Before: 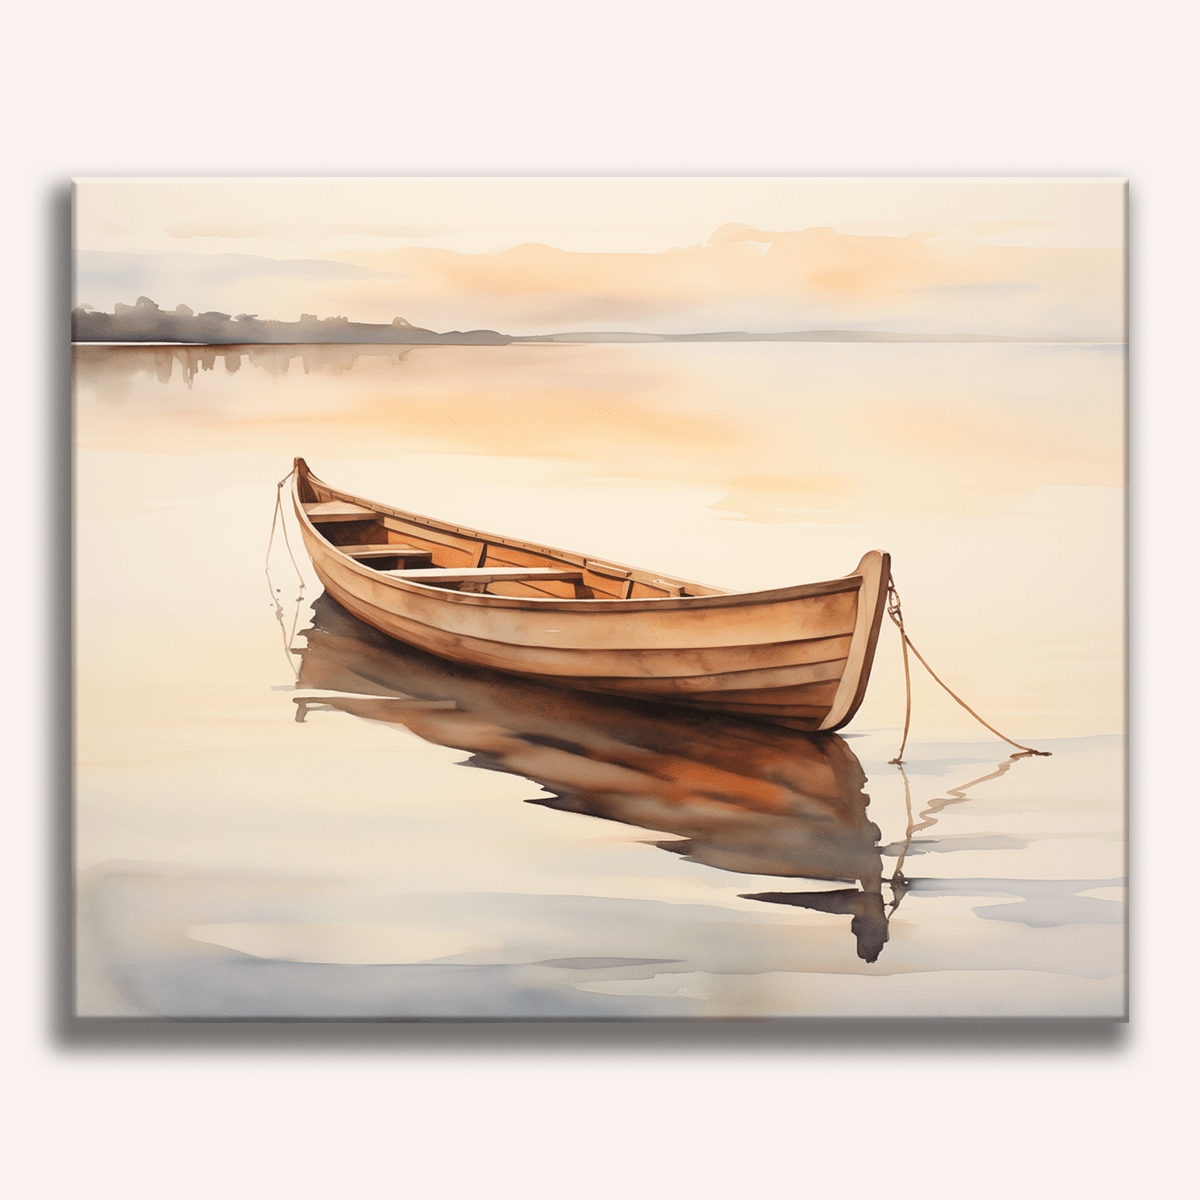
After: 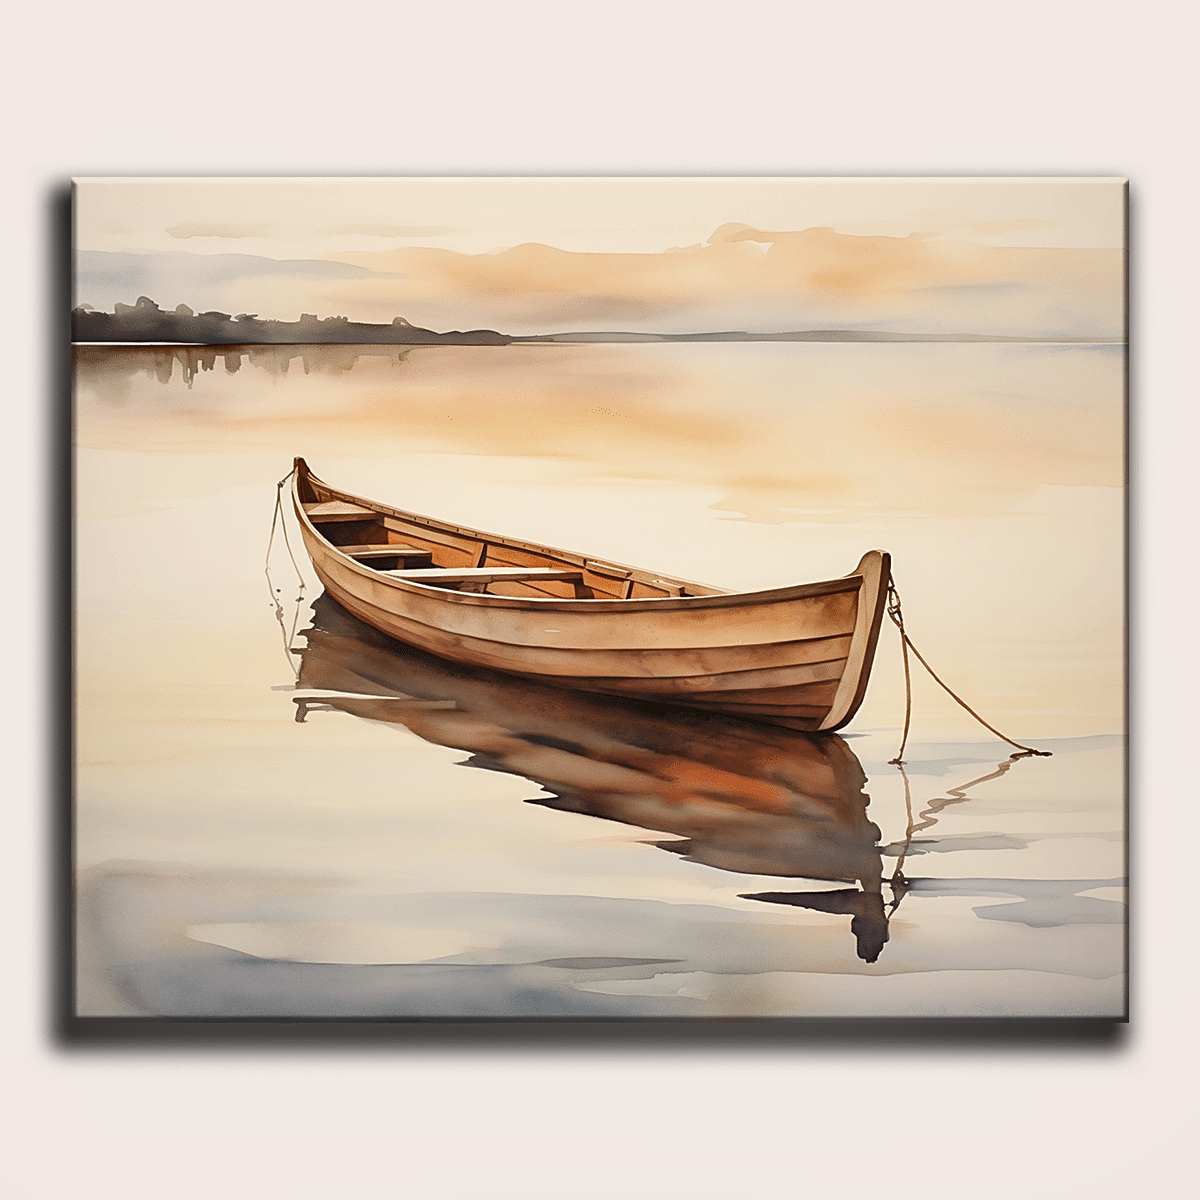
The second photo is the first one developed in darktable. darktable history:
sharpen: on, module defaults
local contrast: highlights 62%, shadows 103%, detail 107%, midtone range 0.525
contrast brightness saturation: saturation -0.025
shadows and highlights: low approximation 0.01, soften with gaussian
